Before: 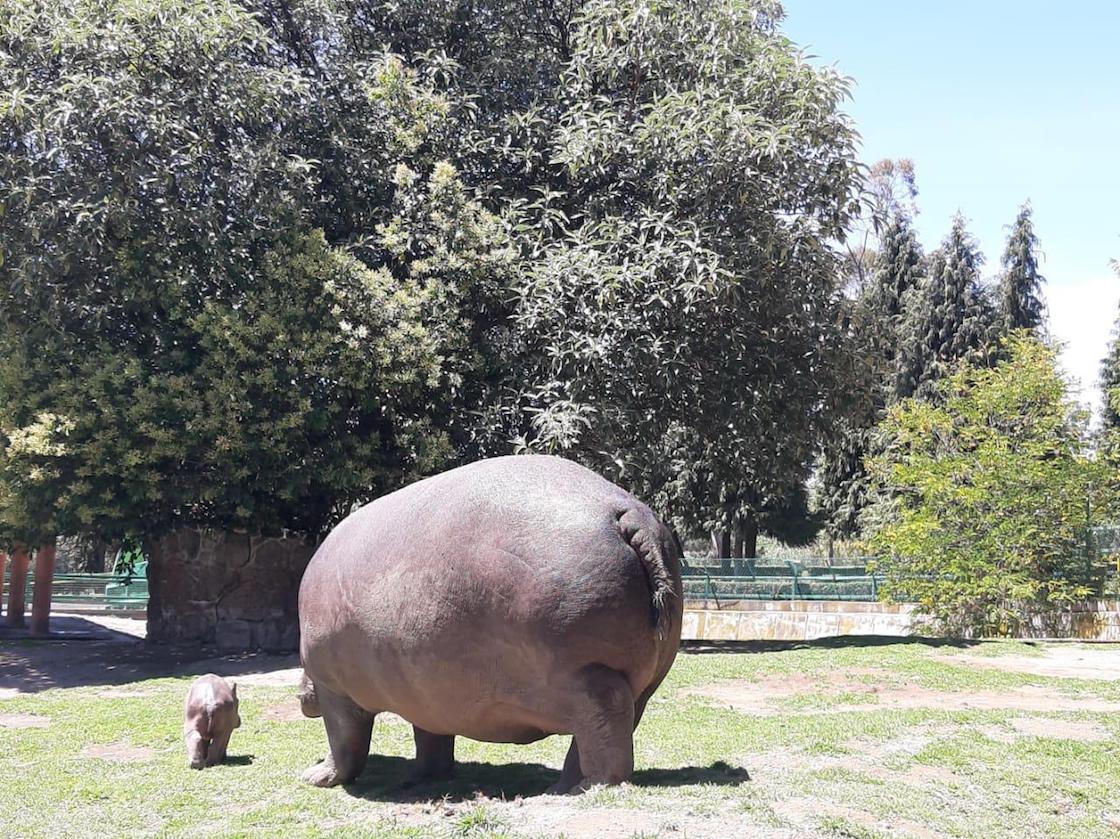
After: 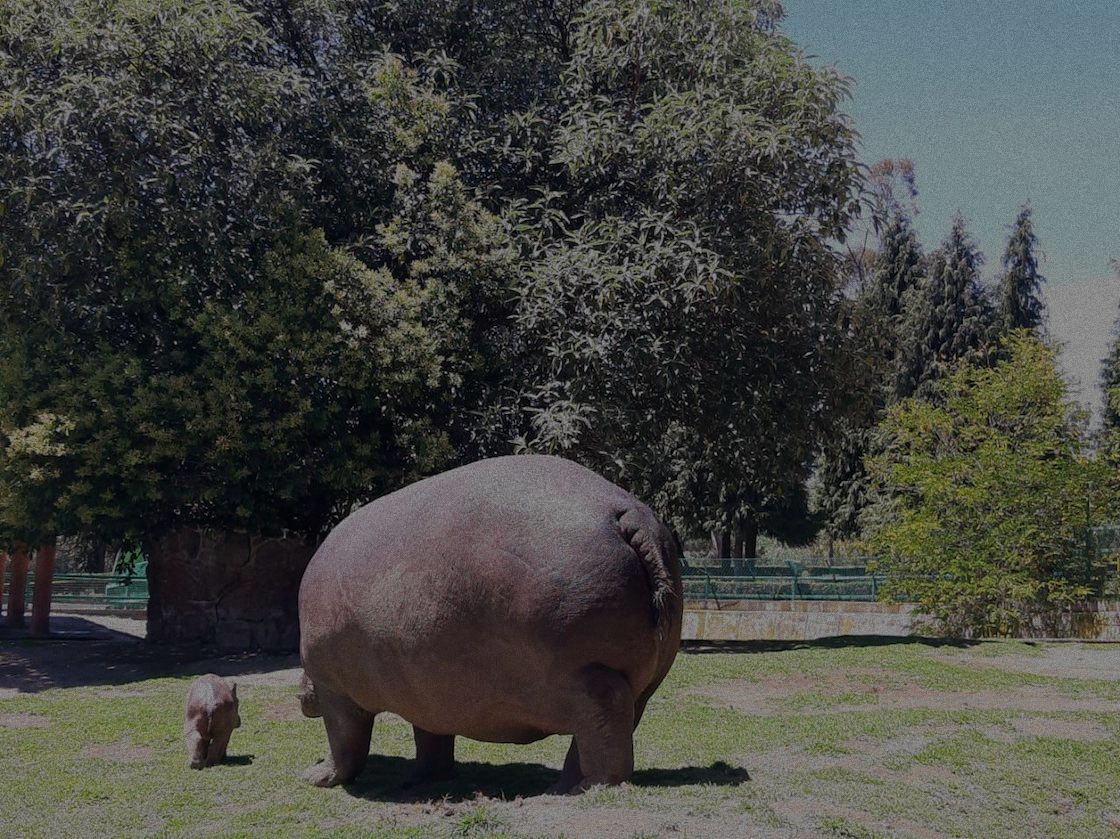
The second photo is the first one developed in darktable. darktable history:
exposure: exposure -2.002 EV, compensate highlight preservation false
velvia: on, module defaults
grain: coarseness 8.68 ISO, strength 31.94%
